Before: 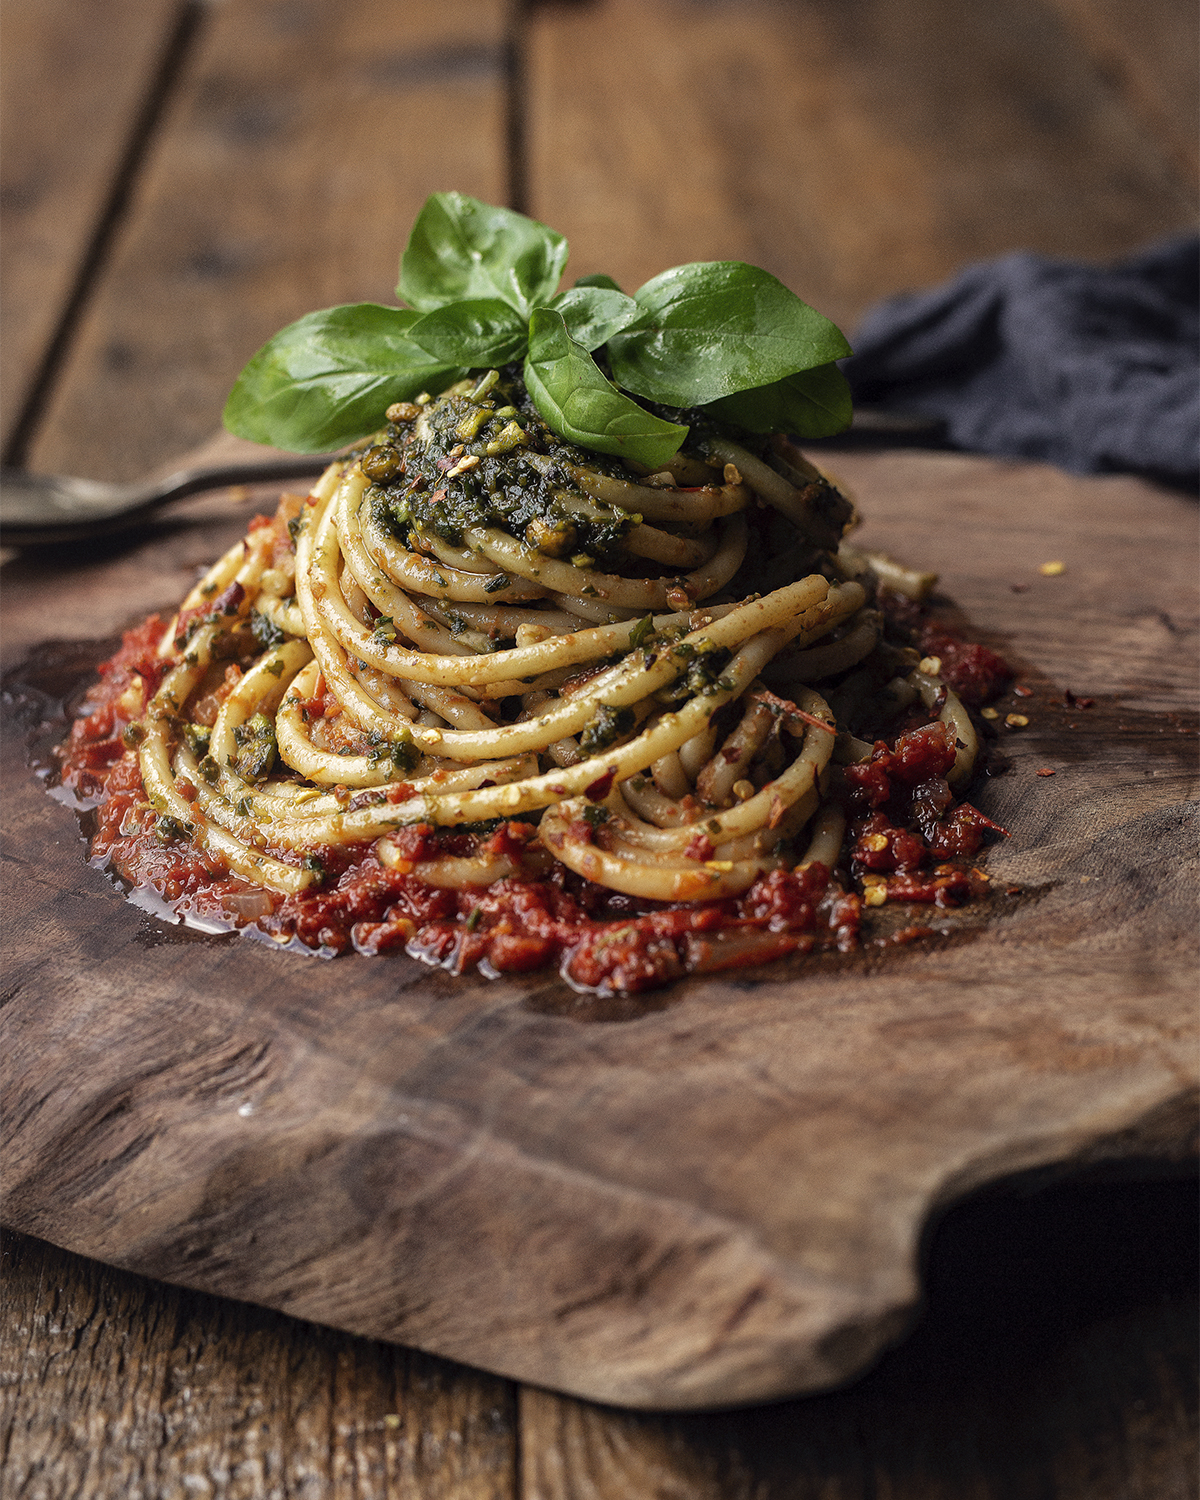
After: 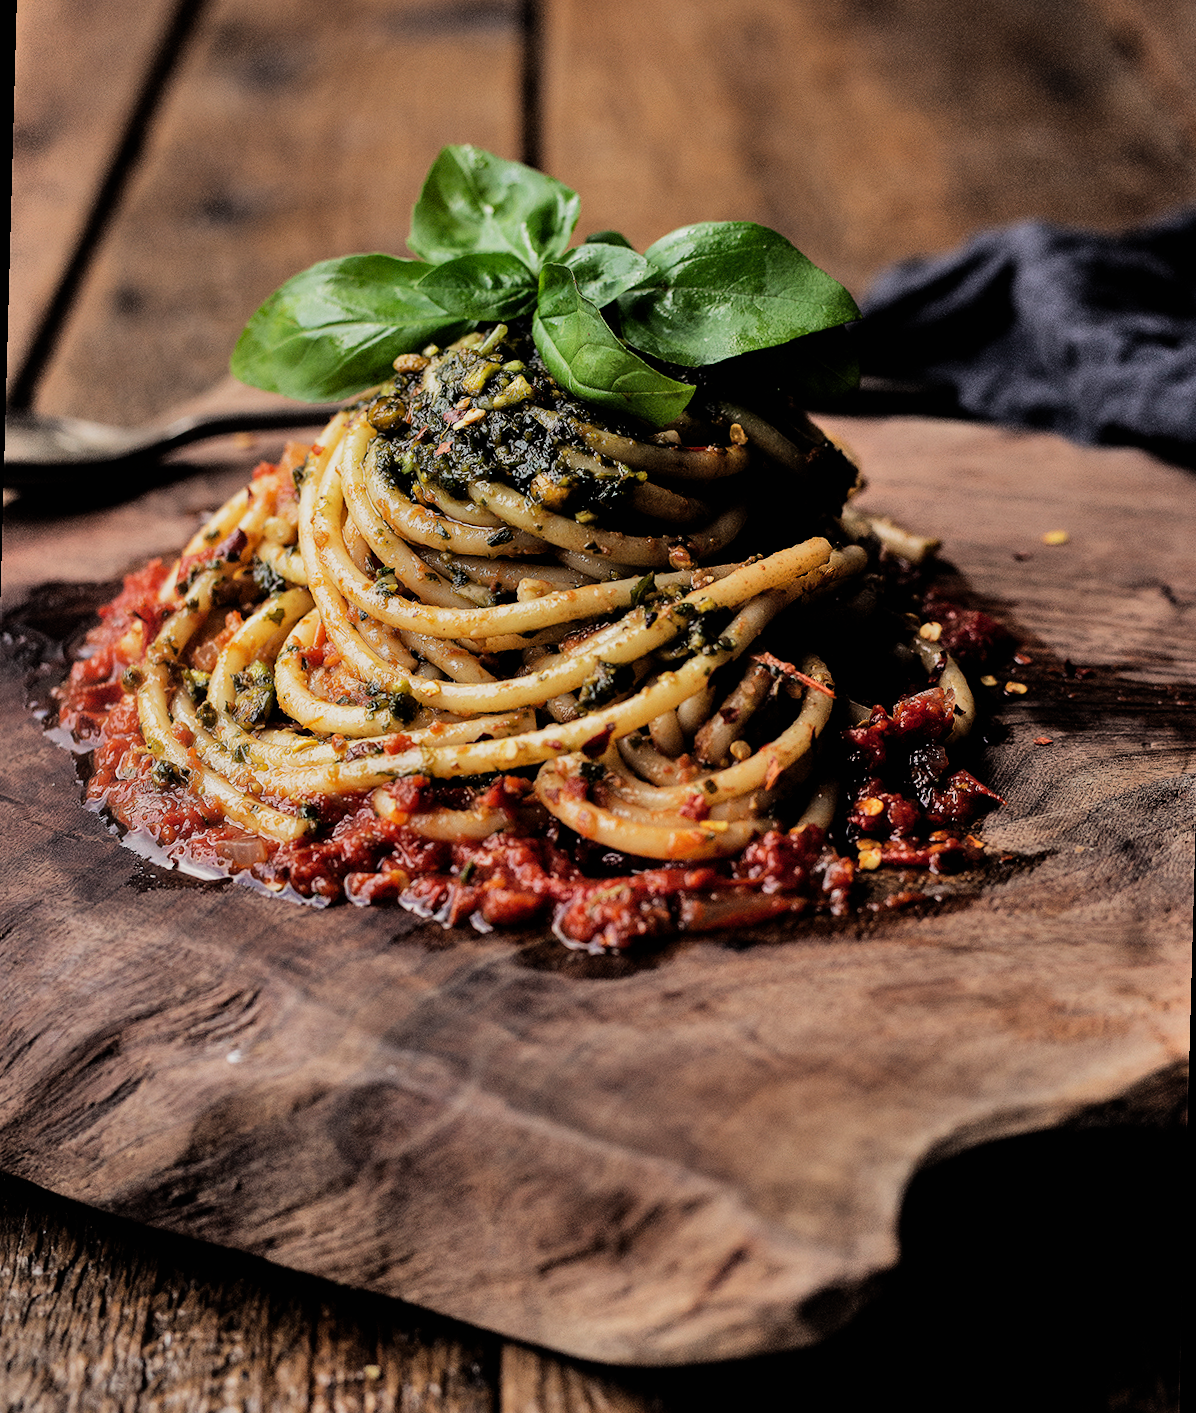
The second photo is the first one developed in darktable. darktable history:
shadows and highlights: highlights color adjustment 0%, low approximation 0.01, soften with gaussian
rotate and perspective: rotation 1.57°, crop left 0.018, crop right 0.982, crop top 0.039, crop bottom 0.961
filmic rgb: black relative exposure -5 EV, hardness 2.88, contrast 1.3, highlights saturation mix -10%
